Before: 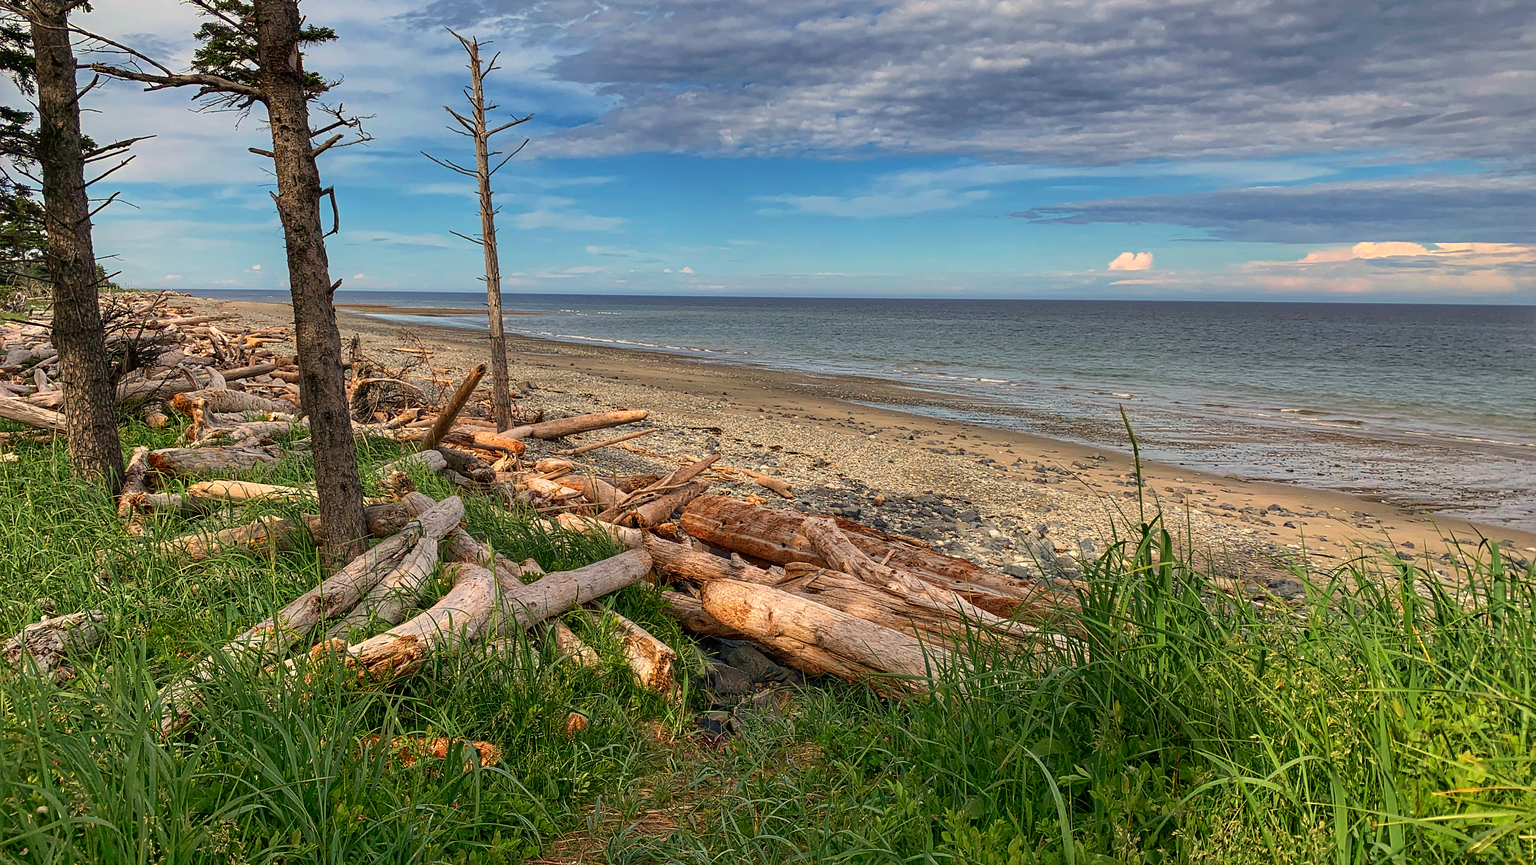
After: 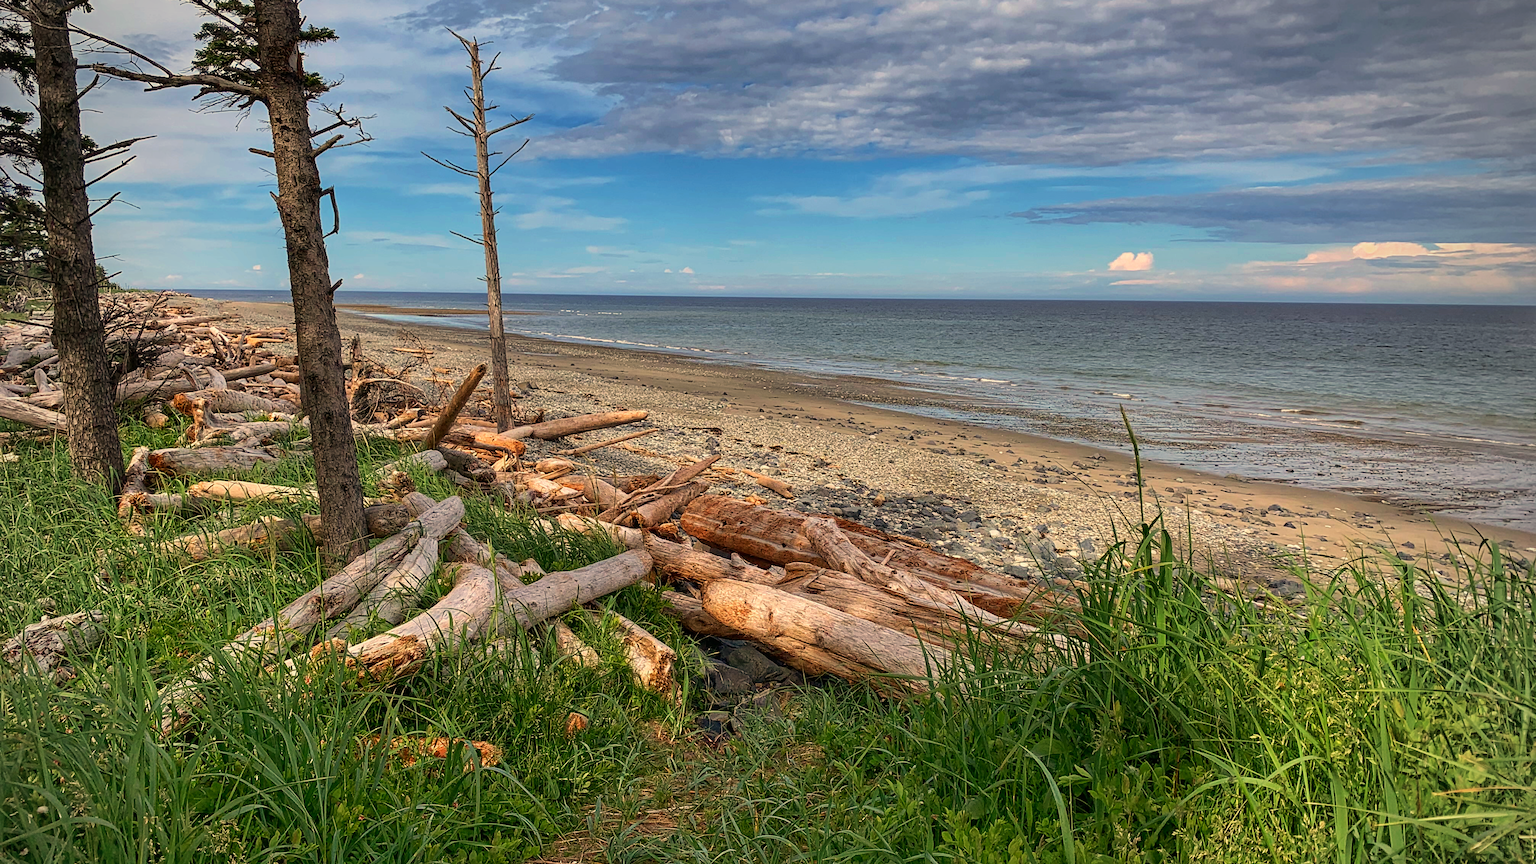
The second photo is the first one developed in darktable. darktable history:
vignetting: fall-off radius 61.15%, center (-0.028, 0.237)
